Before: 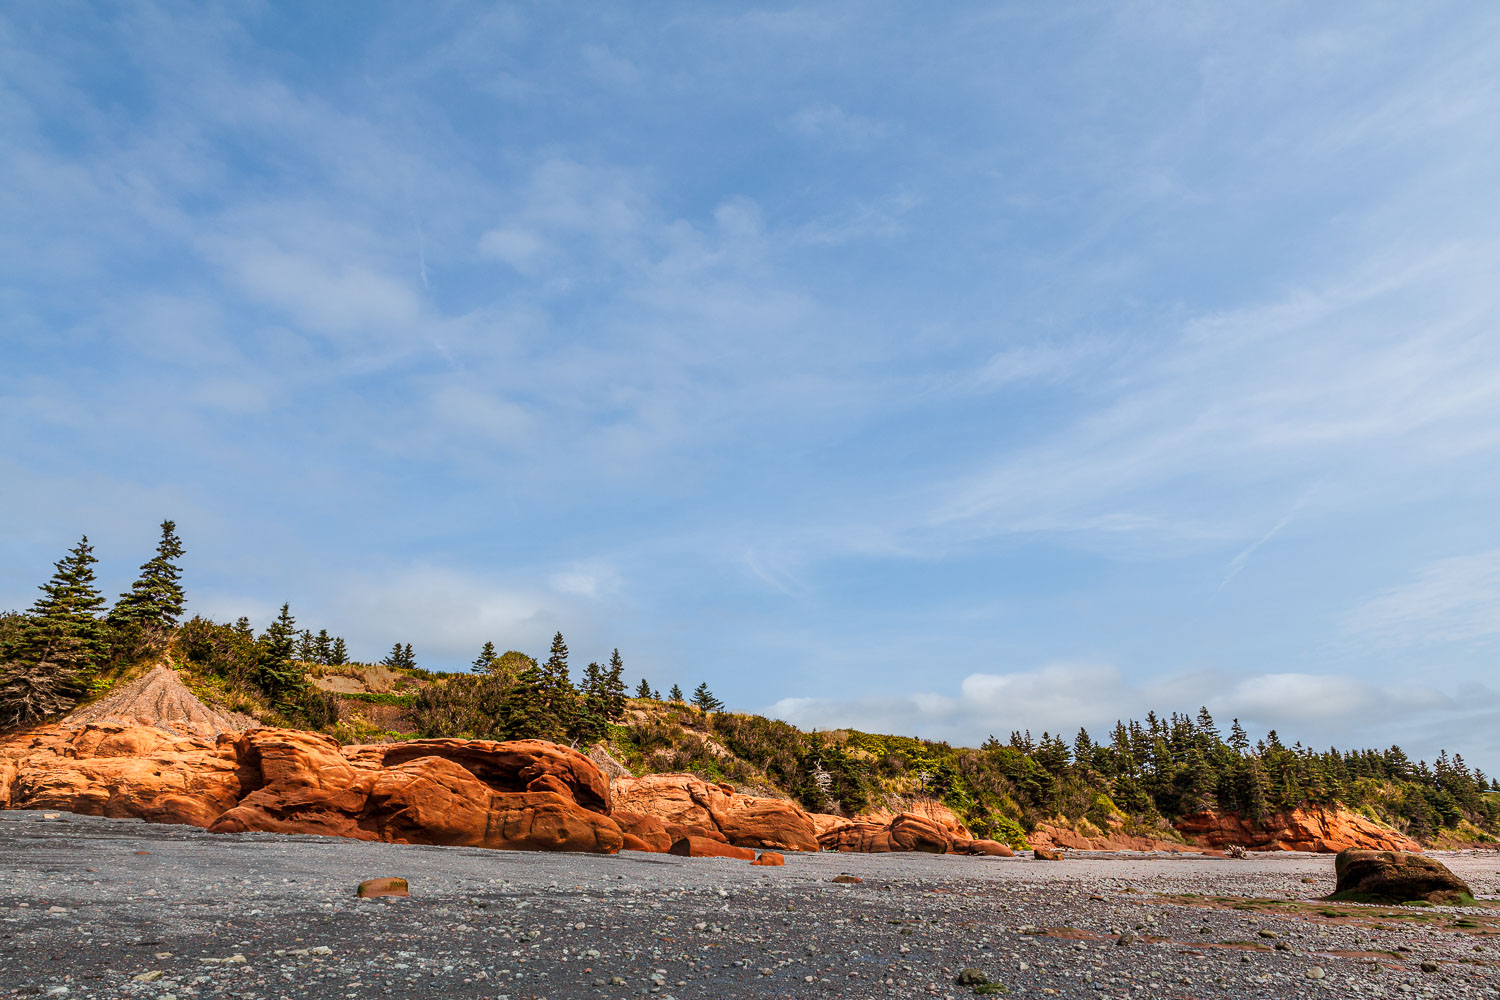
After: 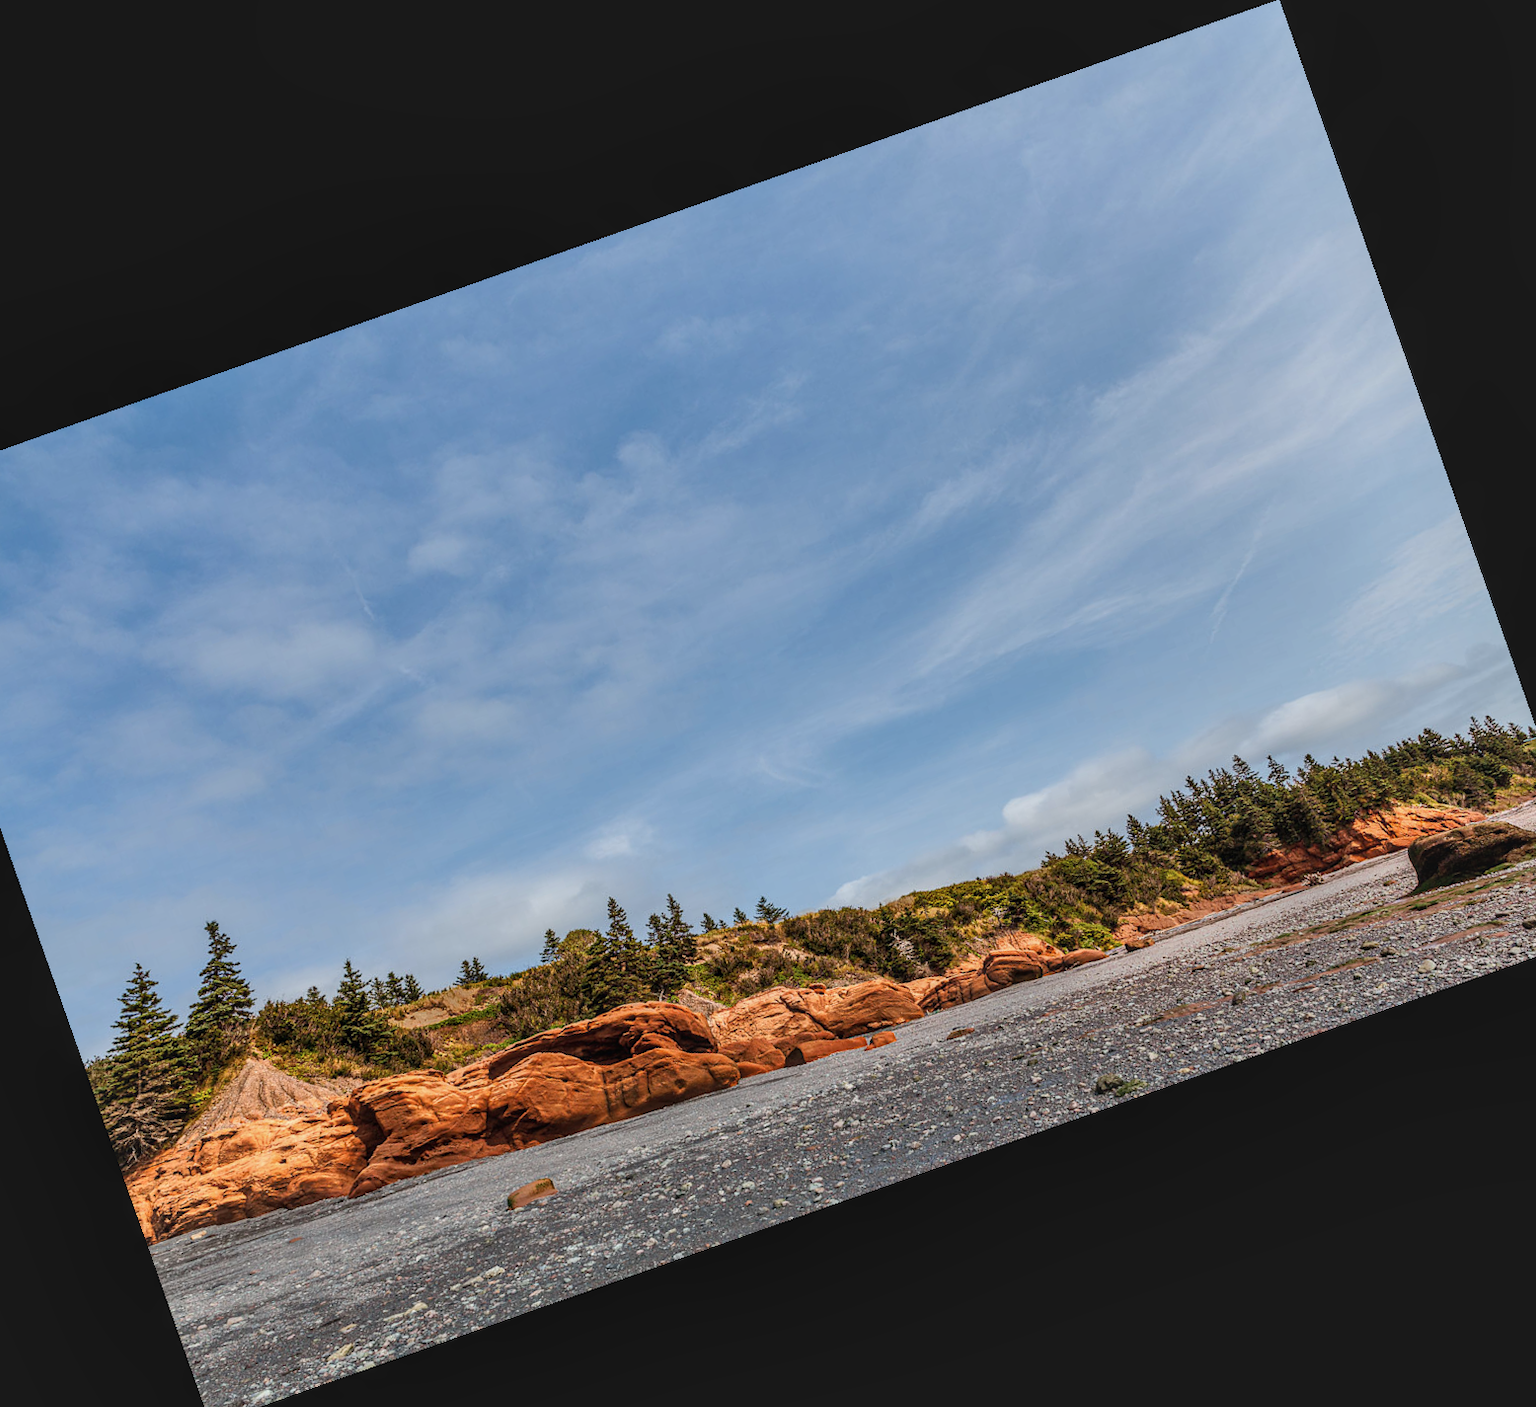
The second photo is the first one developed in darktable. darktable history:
crop and rotate: angle 19.43°, left 6.812%, right 4.125%, bottom 1.087%
contrast brightness saturation: contrast -0.1, saturation -0.1
local contrast: on, module defaults
shadows and highlights: shadows 40, highlights -54, highlights color adjustment 46%, low approximation 0.01, soften with gaussian
